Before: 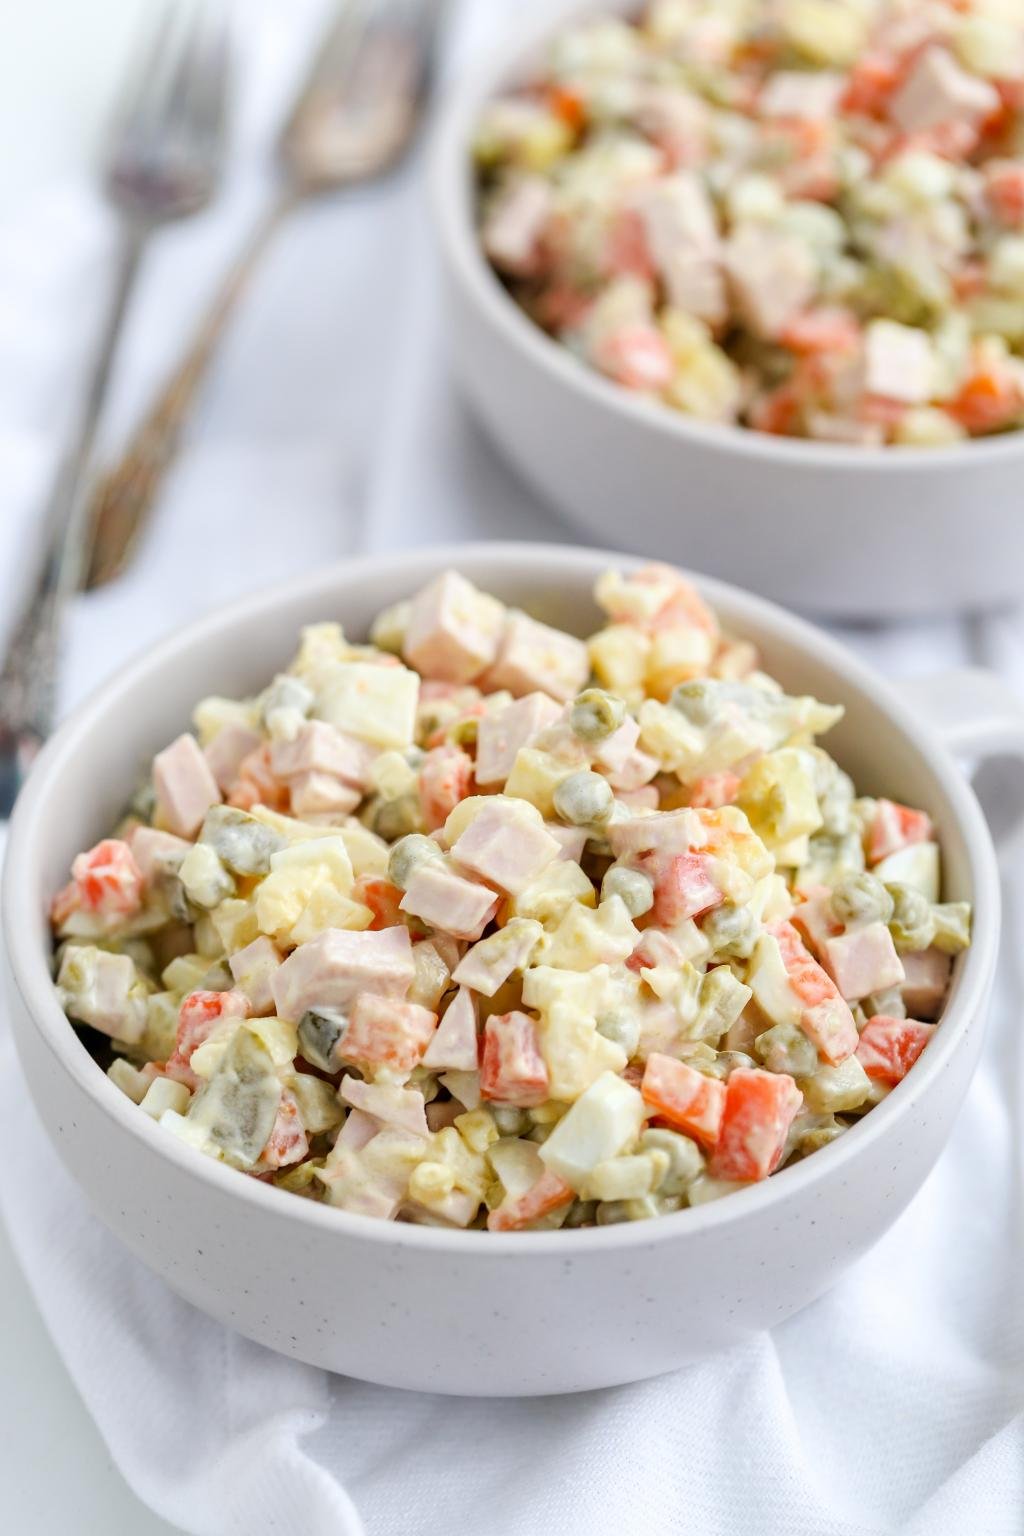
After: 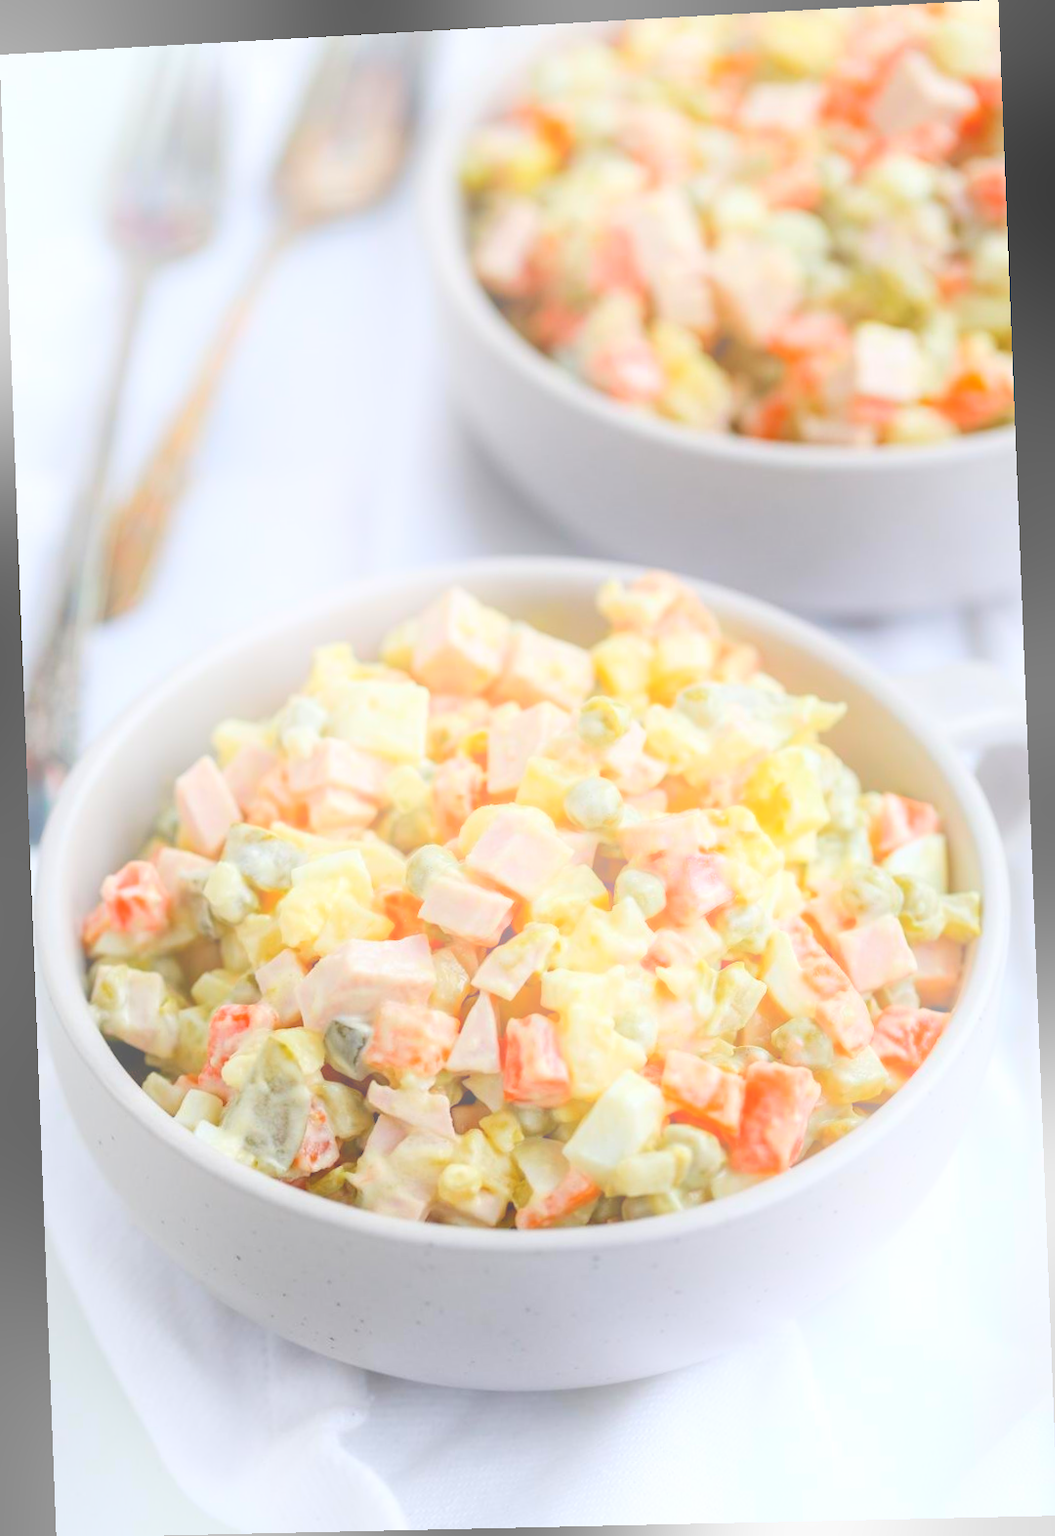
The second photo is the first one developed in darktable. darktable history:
shadows and highlights: shadows 25, highlights -25
bloom: on, module defaults
contrast brightness saturation: saturation 0.18
rotate and perspective: rotation -2.22°, lens shift (horizontal) -0.022, automatic cropping off
